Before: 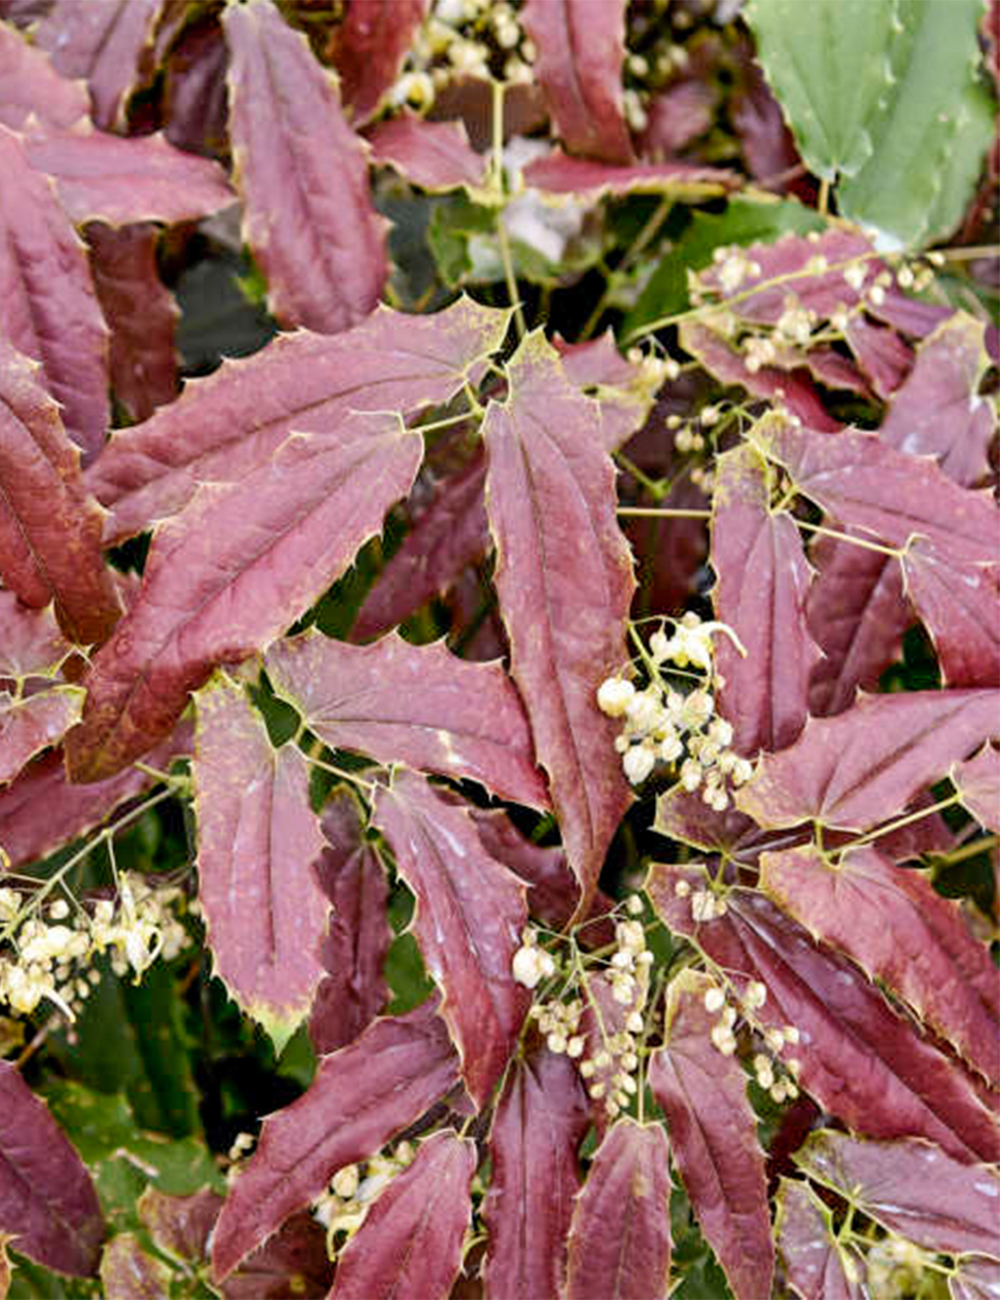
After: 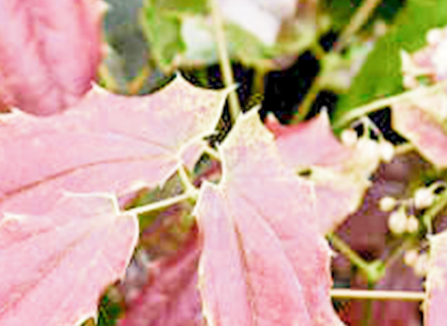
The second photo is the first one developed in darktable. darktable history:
crop: left 28.64%, top 16.832%, right 26.637%, bottom 58.055%
filmic rgb: middle gray luminance 4.29%, black relative exposure -13 EV, white relative exposure 5 EV, threshold 6 EV, target black luminance 0%, hardness 5.19, latitude 59.69%, contrast 0.767, highlights saturation mix 5%, shadows ↔ highlights balance 25.95%, add noise in highlights 0, color science v3 (2019), use custom middle-gray values true, iterations of high-quality reconstruction 0, contrast in highlights soft, enable highlight reconstruction true
tone equalizer: on, module defaults
